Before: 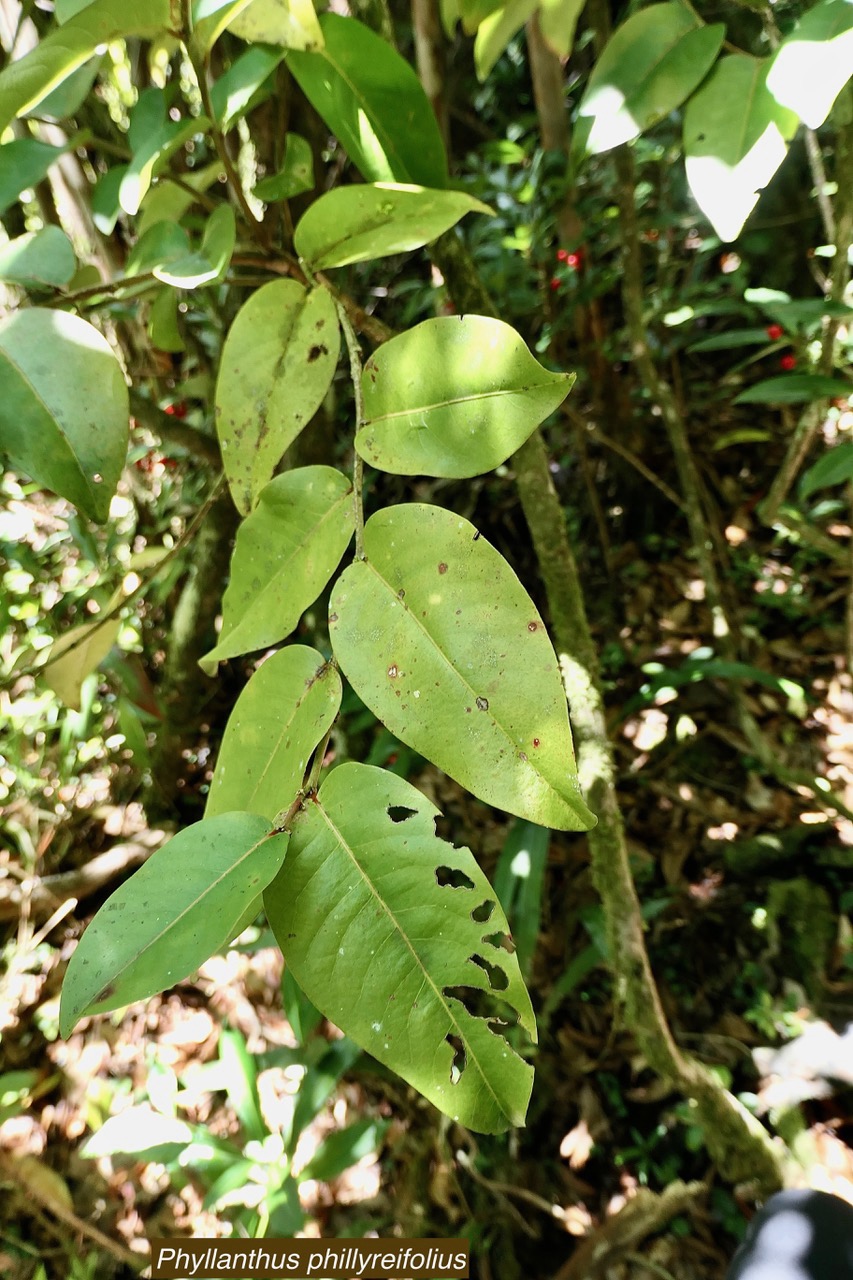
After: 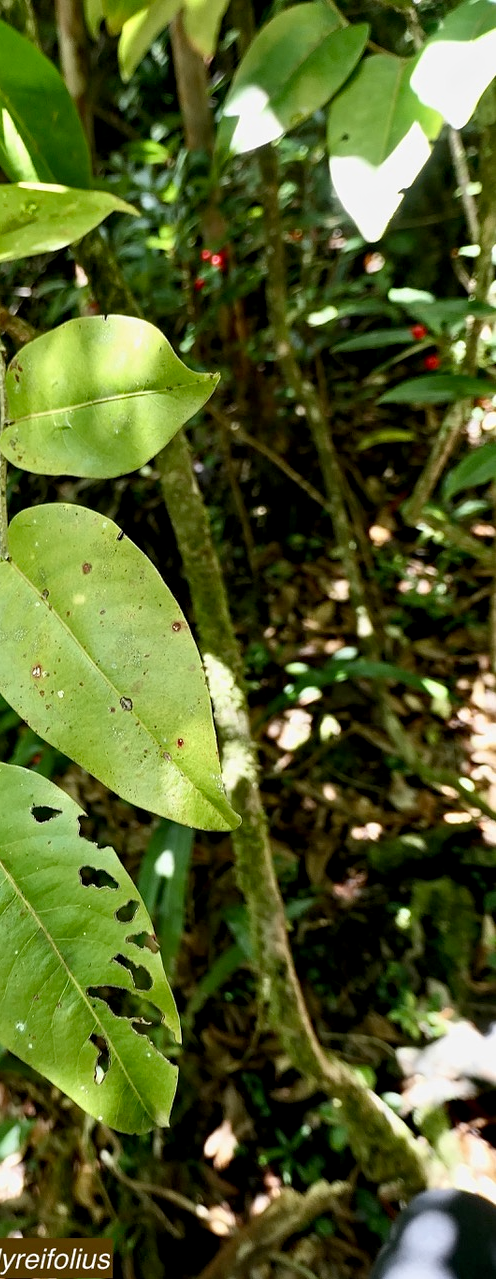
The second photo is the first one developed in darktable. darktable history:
crop: left 41.817%
contrast equalizer: y [[0.502, 0.505, 0.512, 0.529, 0.564, 0.588], [0.5 ×6], [0.502, 0.505, 0.512, 0.529, 0.564, 0.588], [0, 0.001, 0.001, 0.004, 0.008, 0.011], [0, 0.001, 0.001, 0.004, 0.008, 0.011]]
